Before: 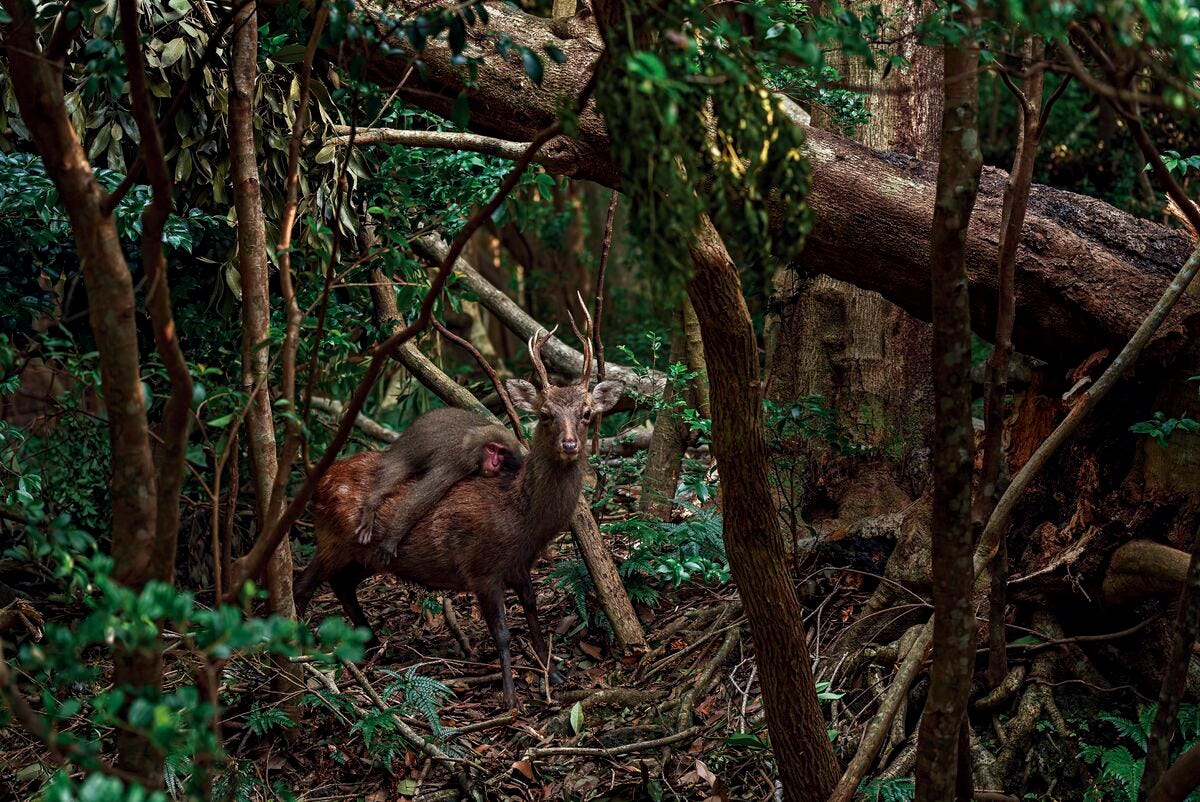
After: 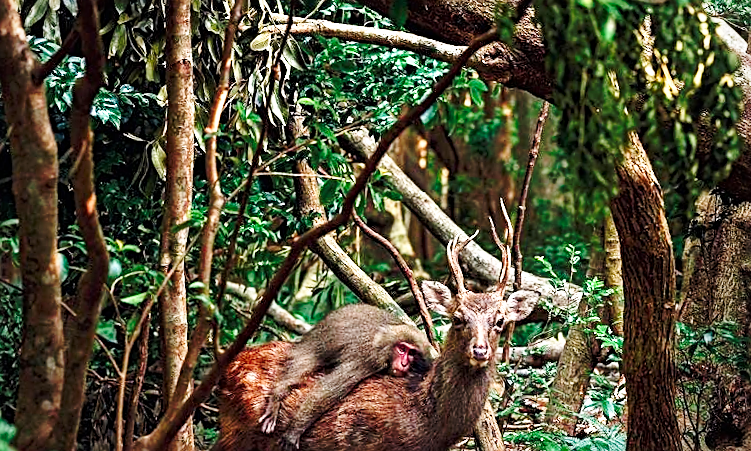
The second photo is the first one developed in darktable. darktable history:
exposure: black level correction 0, exposure 1.095 EV, compensate exposure bias true, compensate highlight preservation false
tone equalizer: -8 EV -0.57 EV, edges refinement/feathering 500, mask exposure compensation -1.57 EV, preserve details no
sharpen: on, module defaults
crop and rotate: angle -4.73°, left 2.109%, top 6.747%, right 27.698%, bottom 30.136%
tone curve: curves: ch0 [(0, 0) (0.003, 0.003) (0.011, 0.012) (0.025, 0.026) (0.044, 0.046) (0.069, 0.072) (0.1, 0.104) (0.136, 0.141) (0.177, 0.185) (0.224, 0.247) (0.277, 0.335) (0.335, 0.447) (0.399, 0.539) (0.468, 0.636) (0.543, 0.723) (0.623, 0.803) (0.709, 0.873) (0.801, 0.936) (0.898, 0.978) (1, 1)], preserve colors none
vignetting: fall-off radius 45.16%, brightness -0.186, saturation -0.303
